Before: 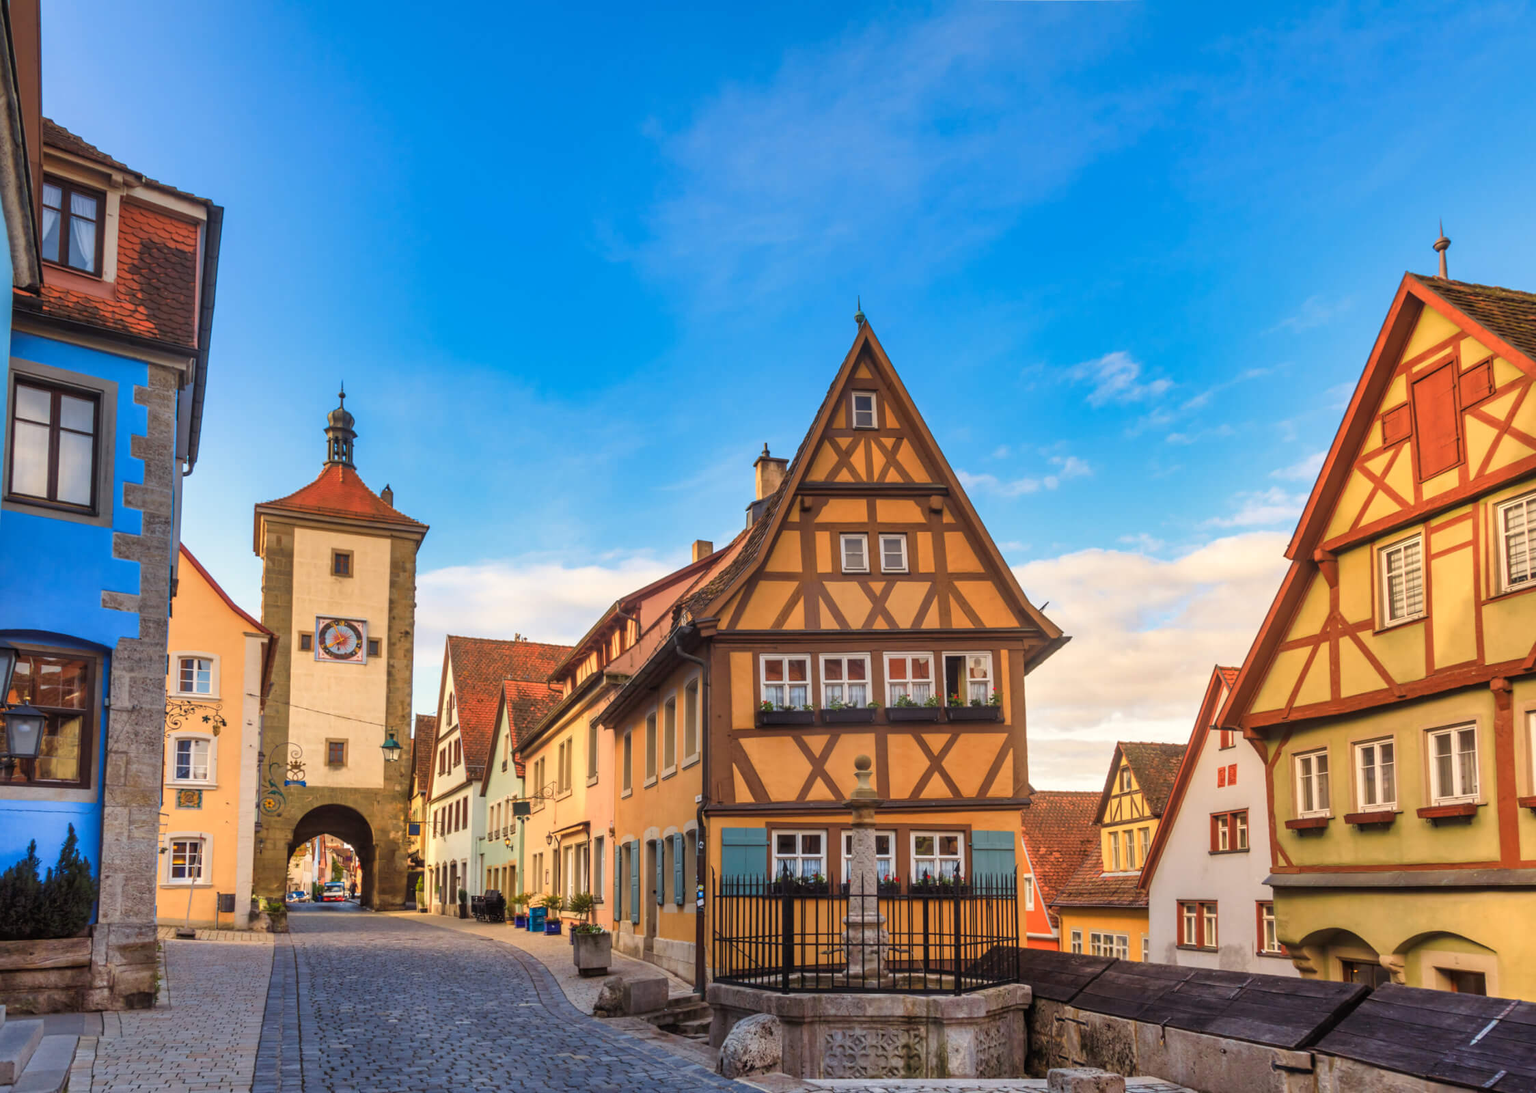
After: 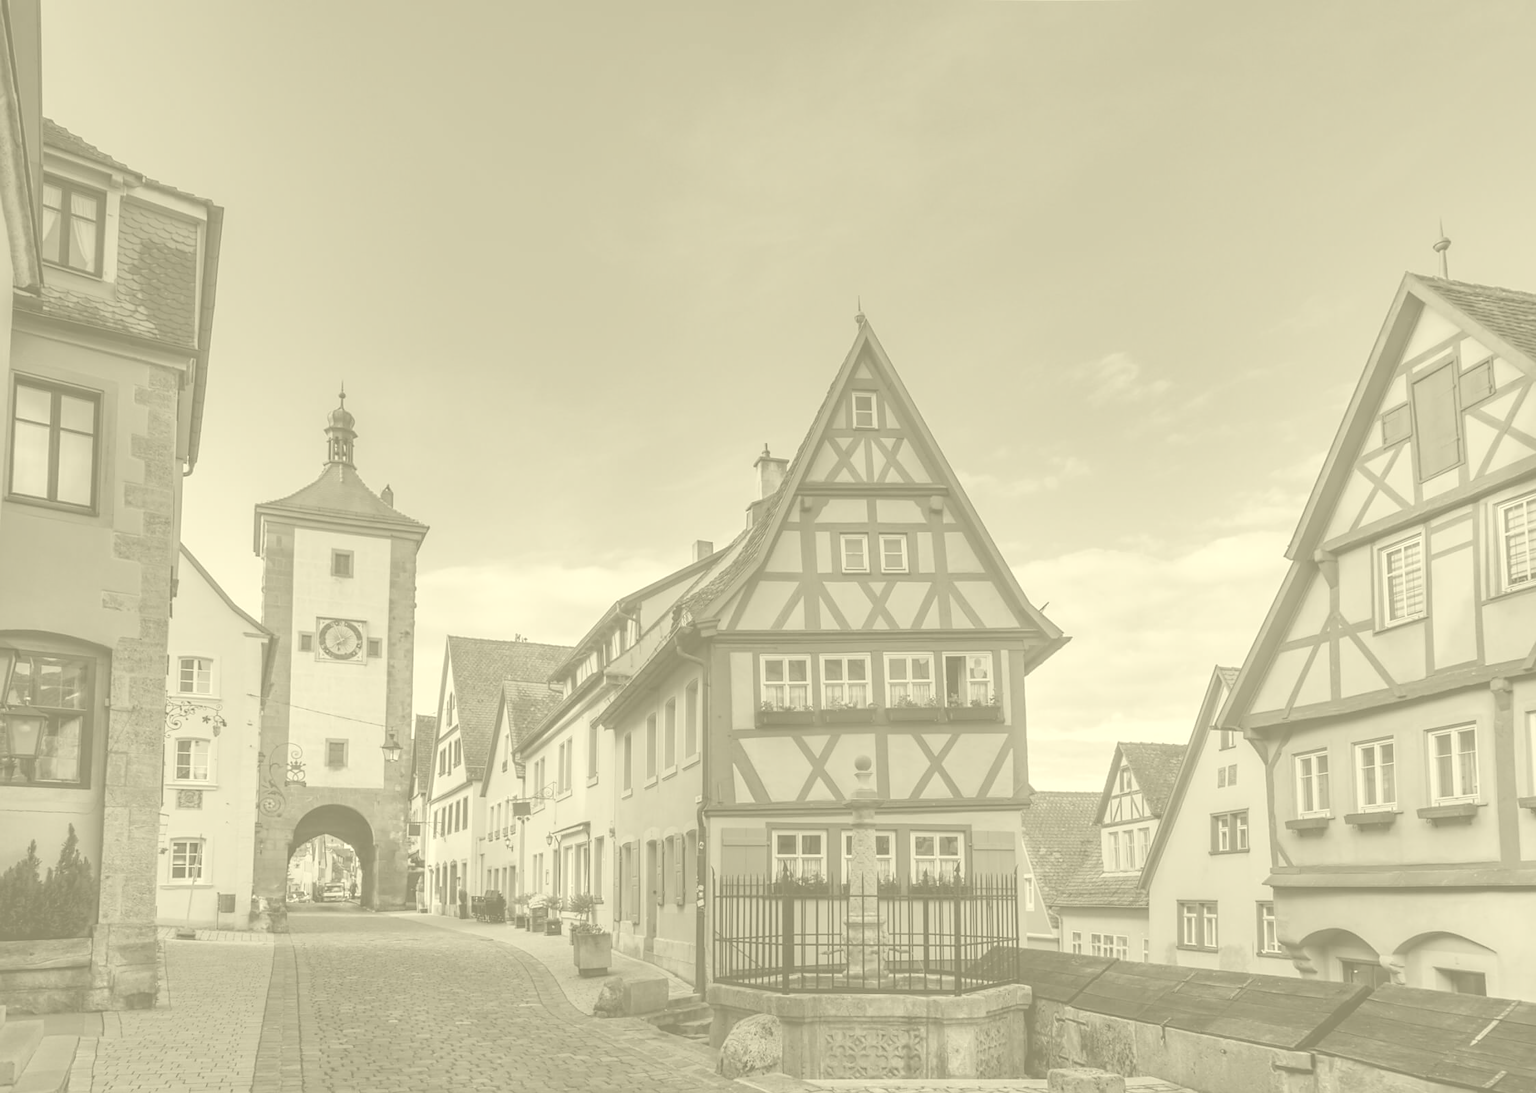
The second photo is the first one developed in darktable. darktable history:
exposure: exposure -0.462 EV, compensate highlight preservation false
color correction: highlights b* 3
colorize: hue 43.2°, saturation 40%, version 1
sharpen: radius 1.559, amount 0.373, threshold 1.271
